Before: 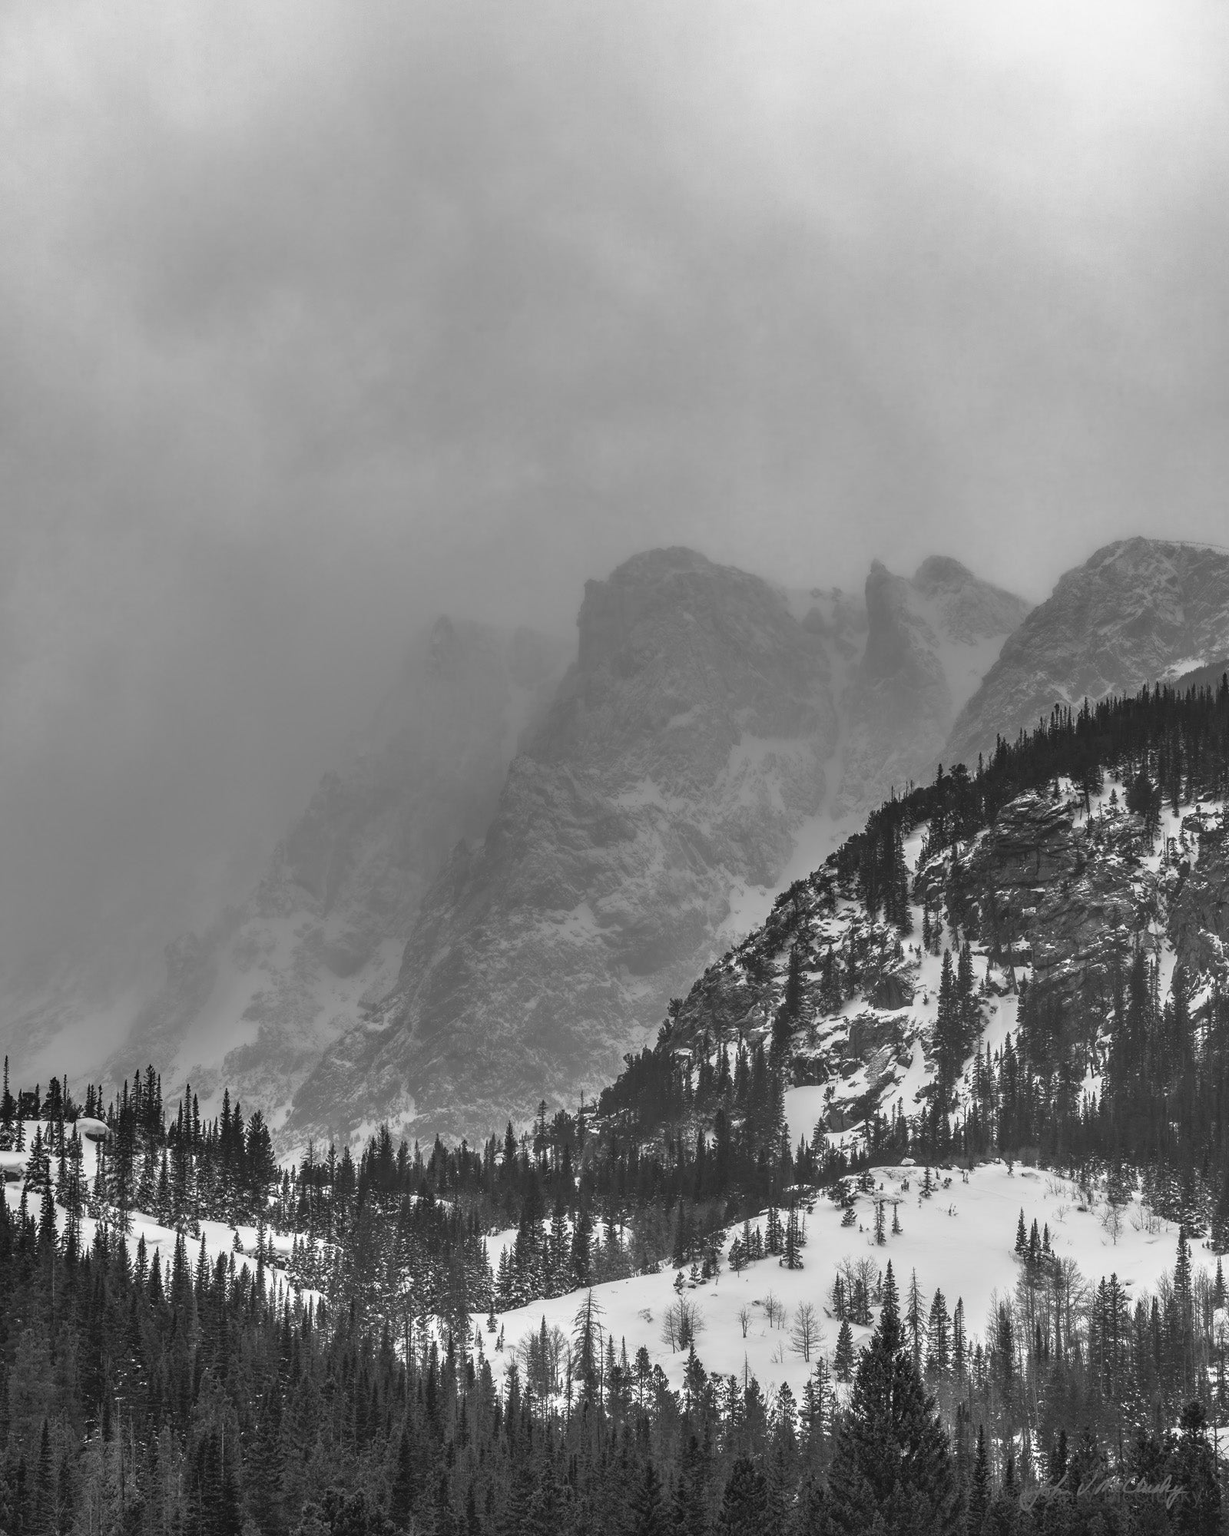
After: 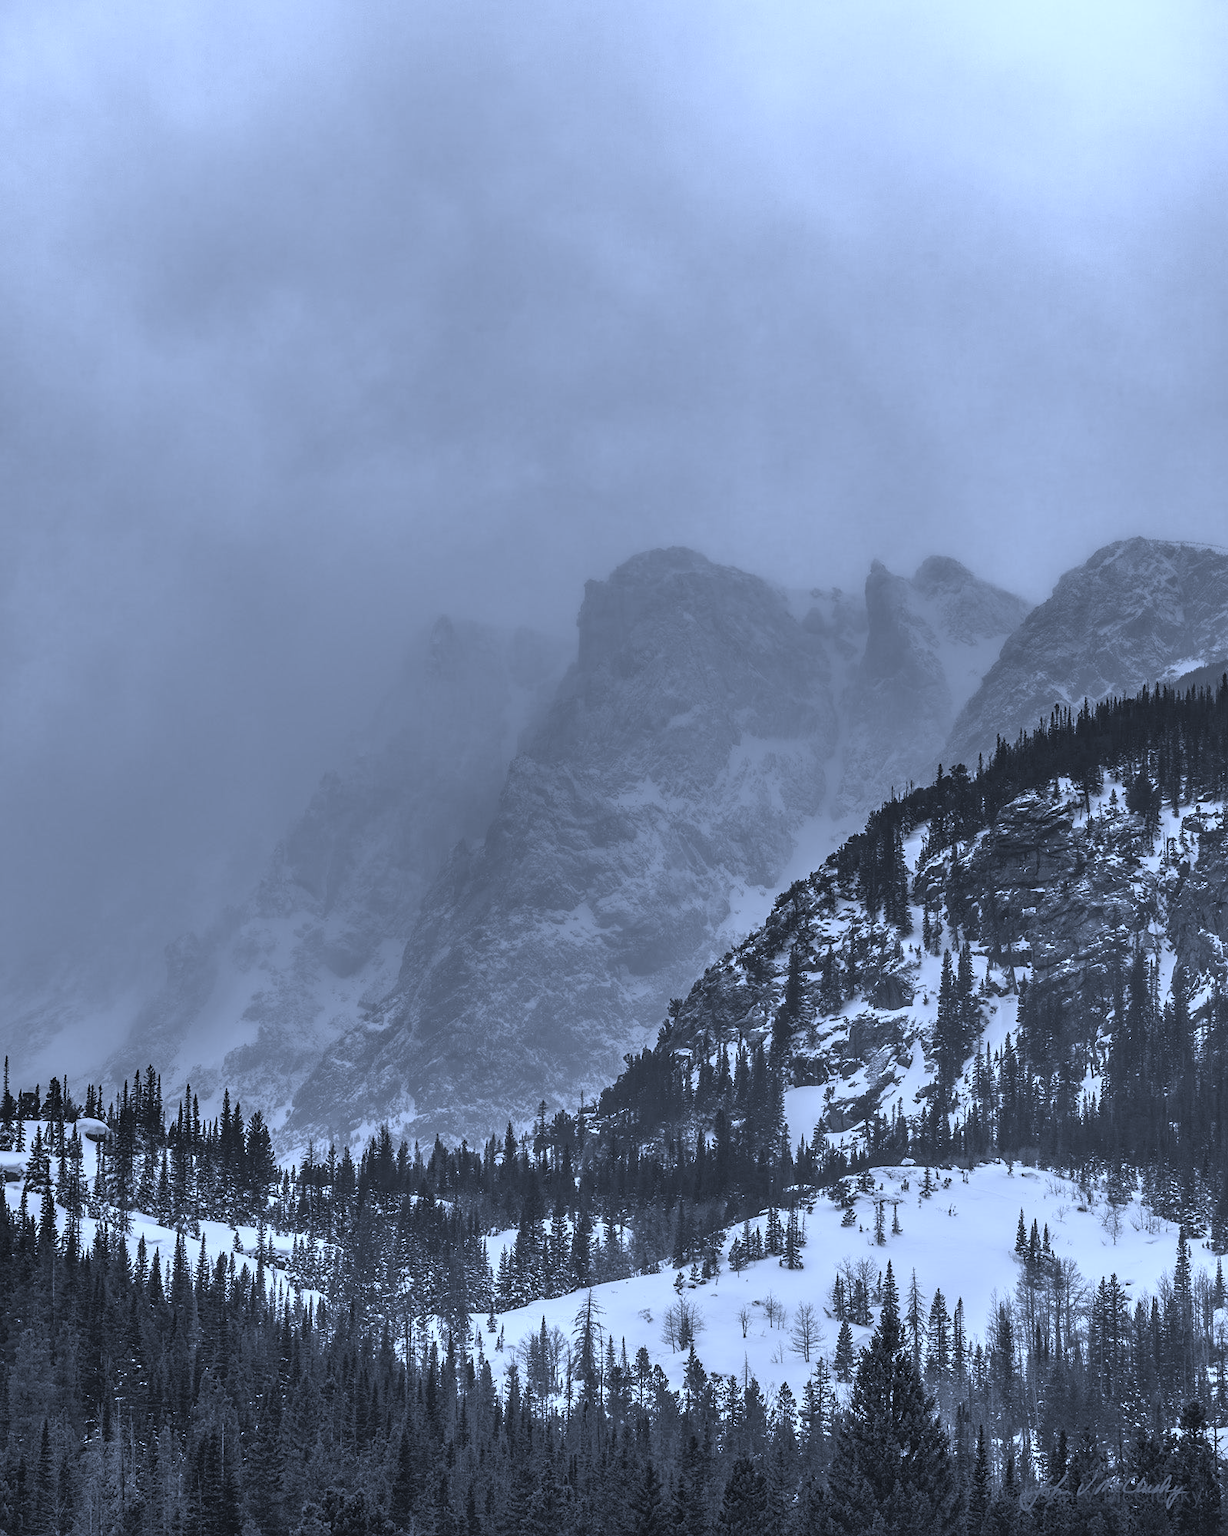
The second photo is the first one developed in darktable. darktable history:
sharpen: amount 0.2
white balance: red 0.871, blue 1.249
